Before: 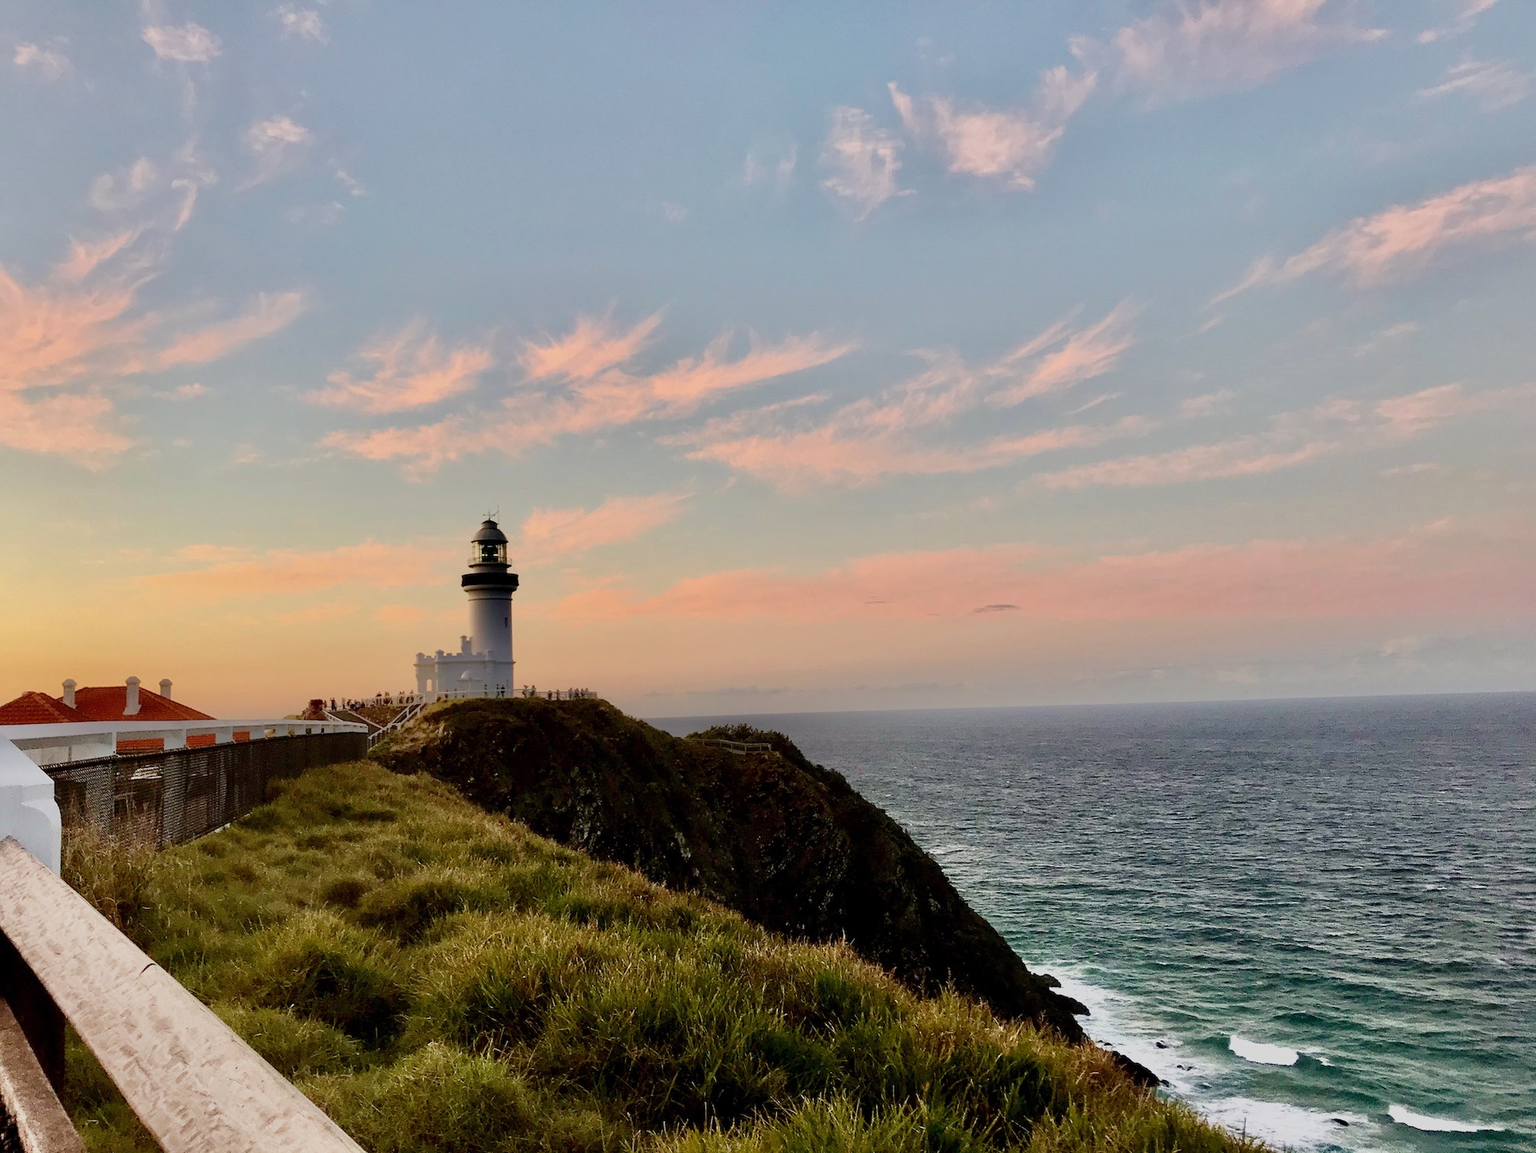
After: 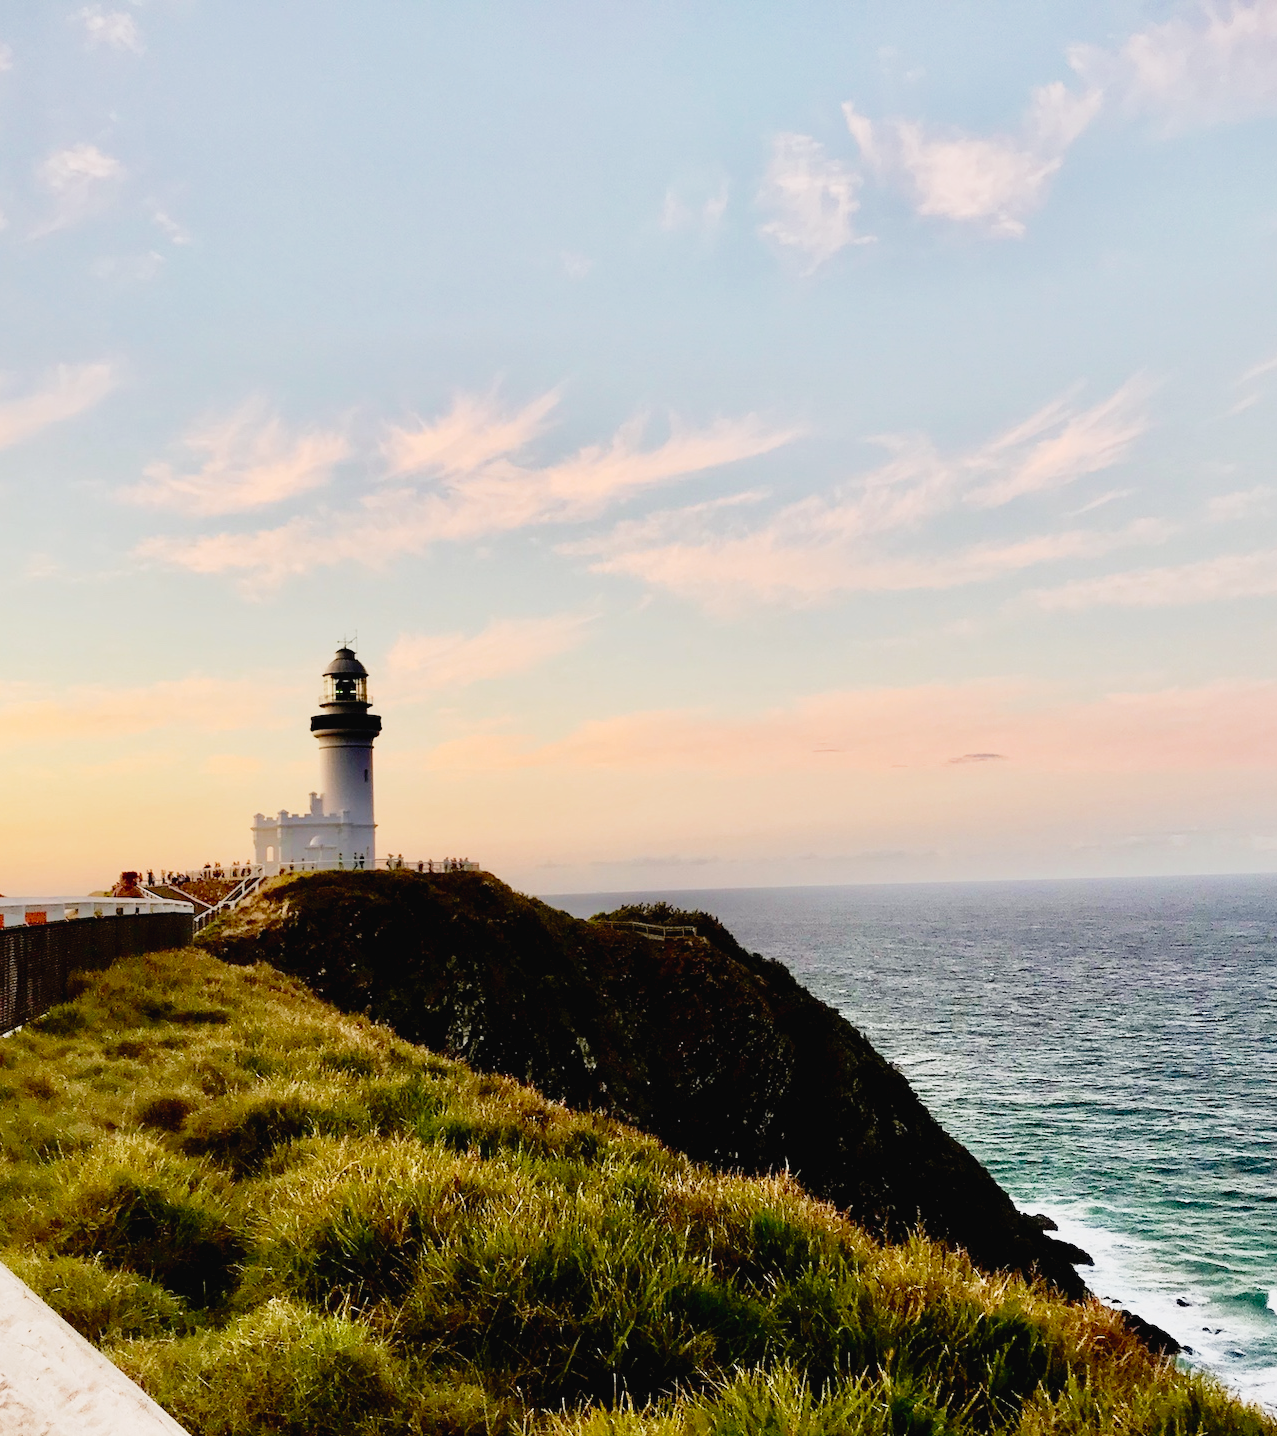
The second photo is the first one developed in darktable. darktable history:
exposure: black level correction 0, exposure 0.5 EV, compensate highlight preservation false
tone curve: curves: ch0 [(0, 0.022) (0.114, 0.088) (0.282, 0.316) (0.446, 0.511) (0.613, 0.693) (0.786, 0.843) (0.999, 0.949)]; ch1 [(0, 0) (0.395, 0.343) (0.463, 0.427) (0.486, 0.474) (0.503, 0.5) (0.535, 0.522) (0.555, 0.546) (0.594, 0.614) (0.755, 0.793) (1, 1)]; ch2 [(0, 0) (0.369, 0.388) (0.449, 0.431) (0.501, 0.5) (0.528, 0.517) (0.561, 0.59) (0.612, 0.646) (0.697, 0.721) (1, 1)], preserve colors none
crop and rotate: left 13.866%, right 19.426%
